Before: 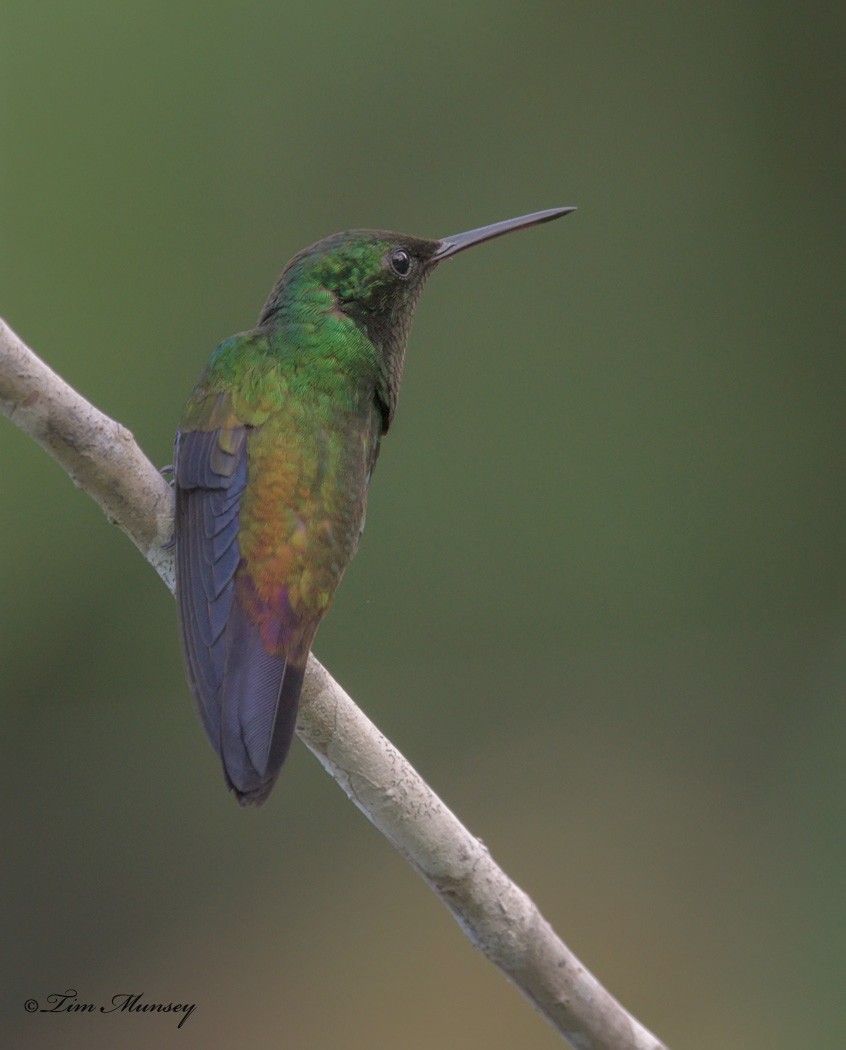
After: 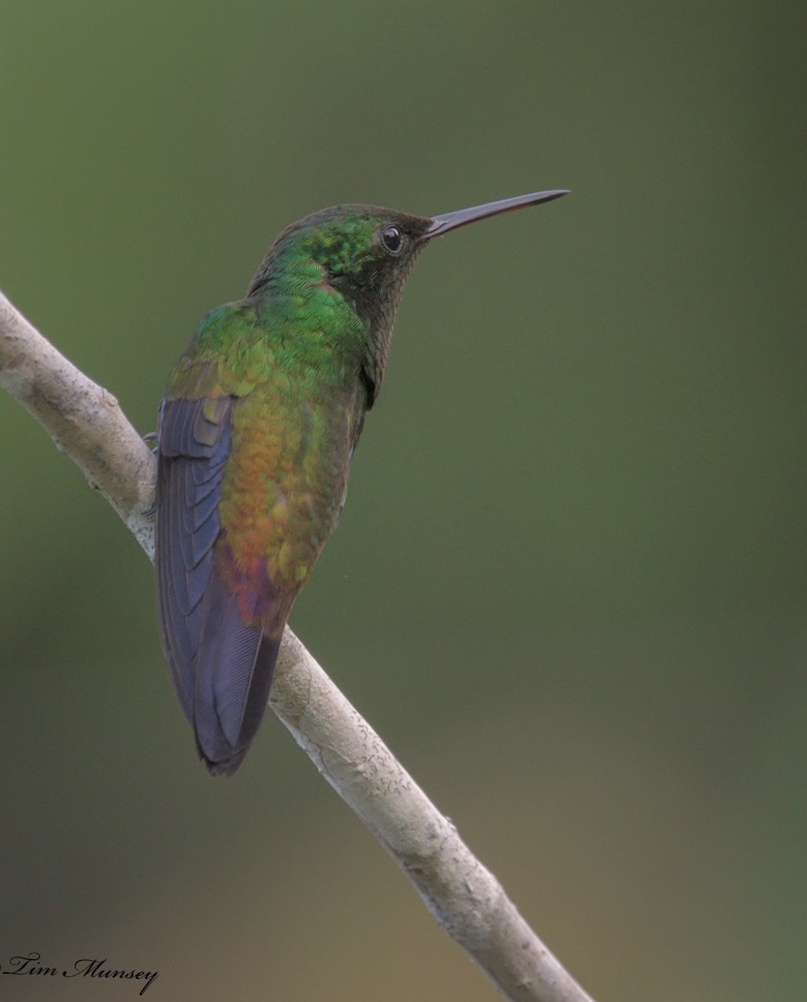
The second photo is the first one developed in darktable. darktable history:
crop and rotate: angle -2.22°
